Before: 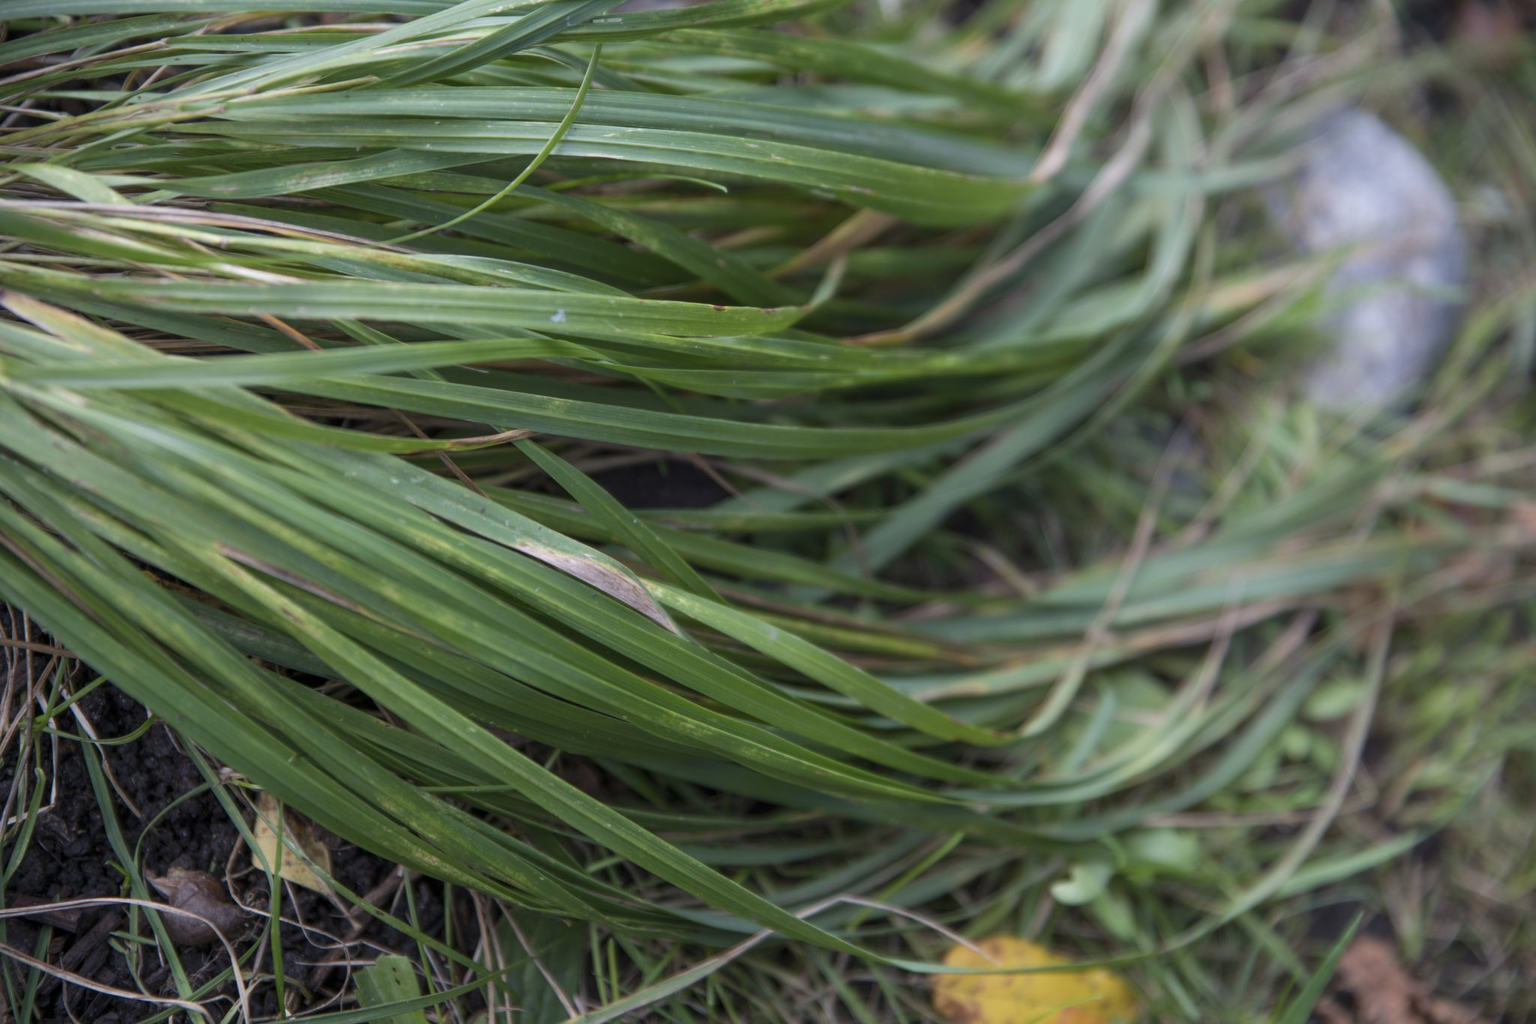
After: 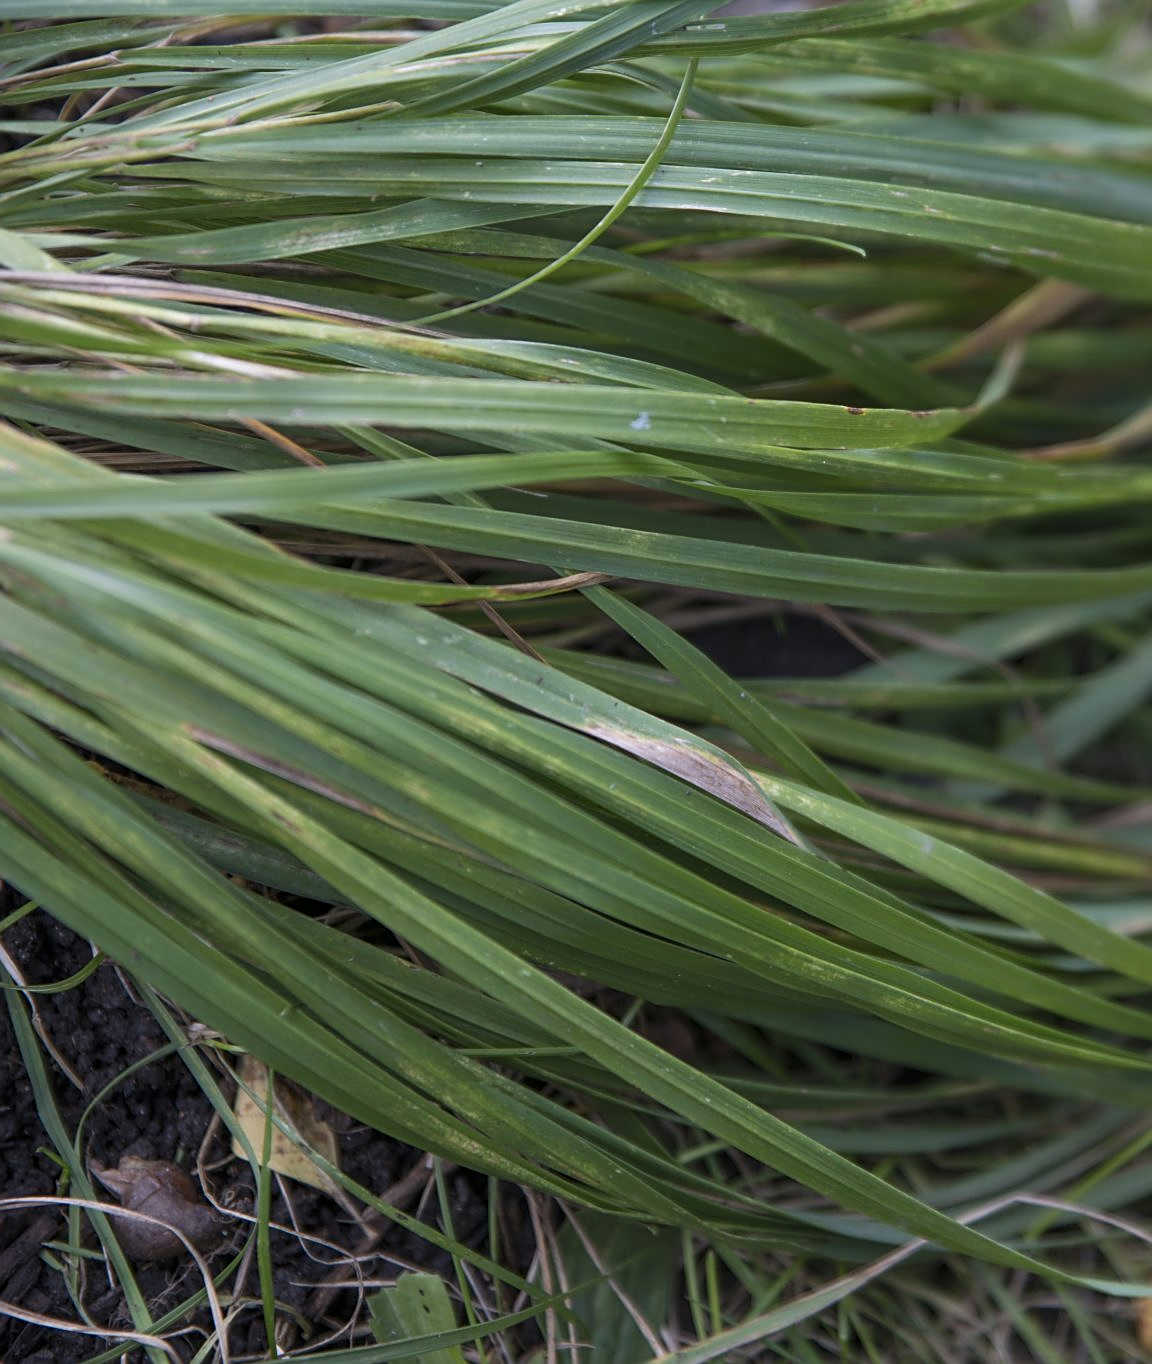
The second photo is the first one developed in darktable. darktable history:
crop: left 5.114%, right 38.589%
white balance: red 1.009, blue 1.027
sharpen: on, module defaults
